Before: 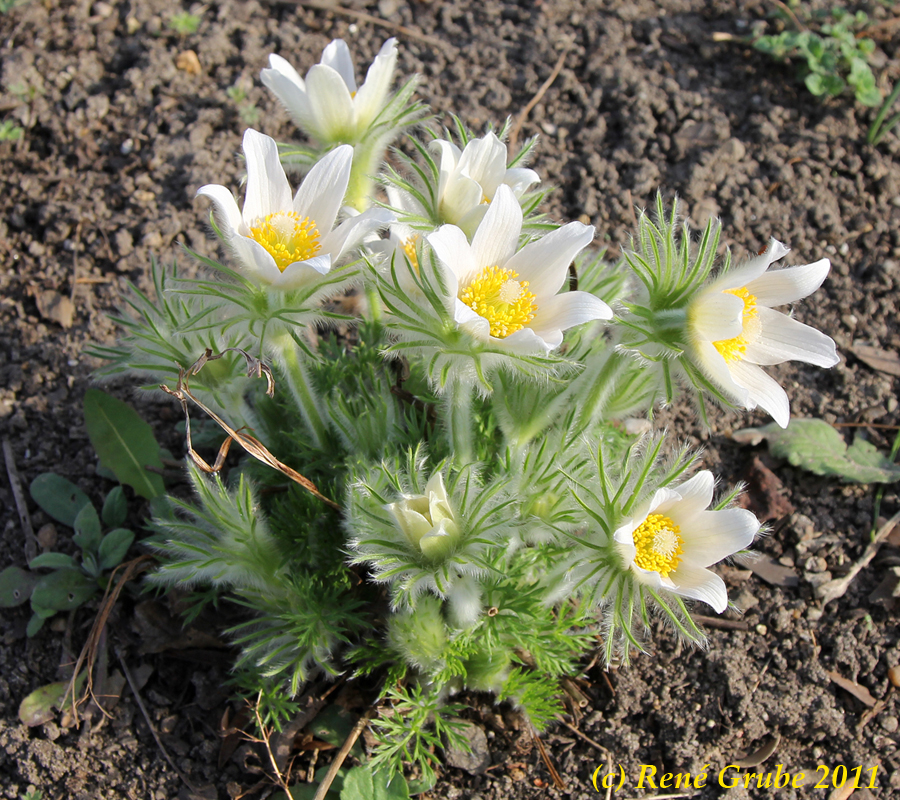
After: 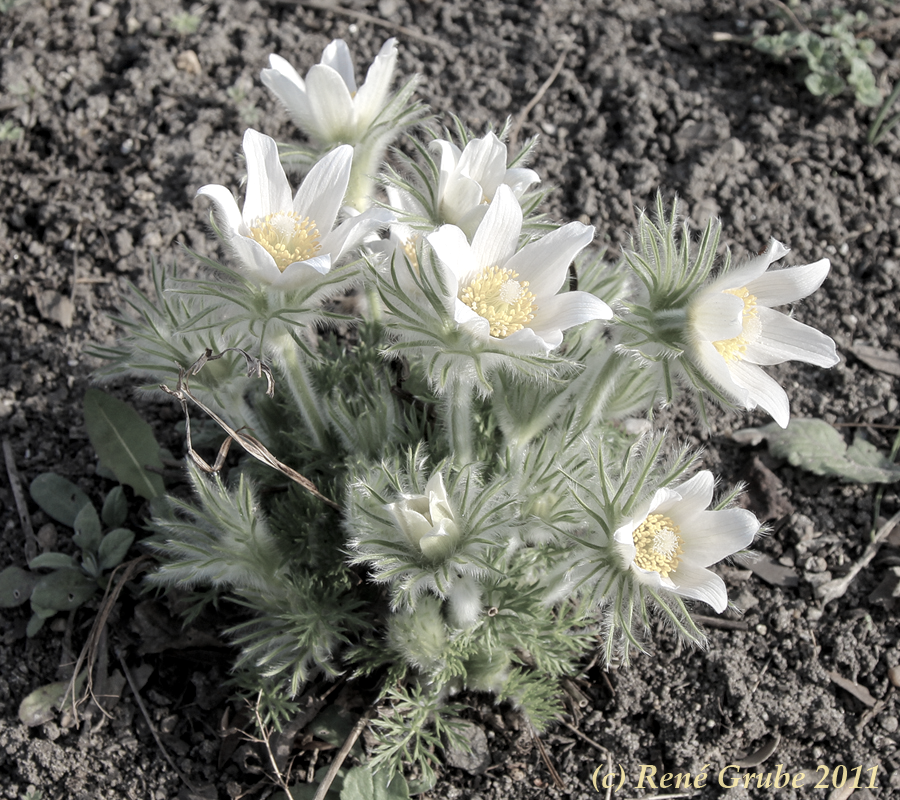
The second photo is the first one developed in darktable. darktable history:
color zones: curves: ch1 [(0.238, 0.163) (0.476, 0.2) (0.733, 0.322) (0.848, 0.134)]
local contrast: on, module defaults
